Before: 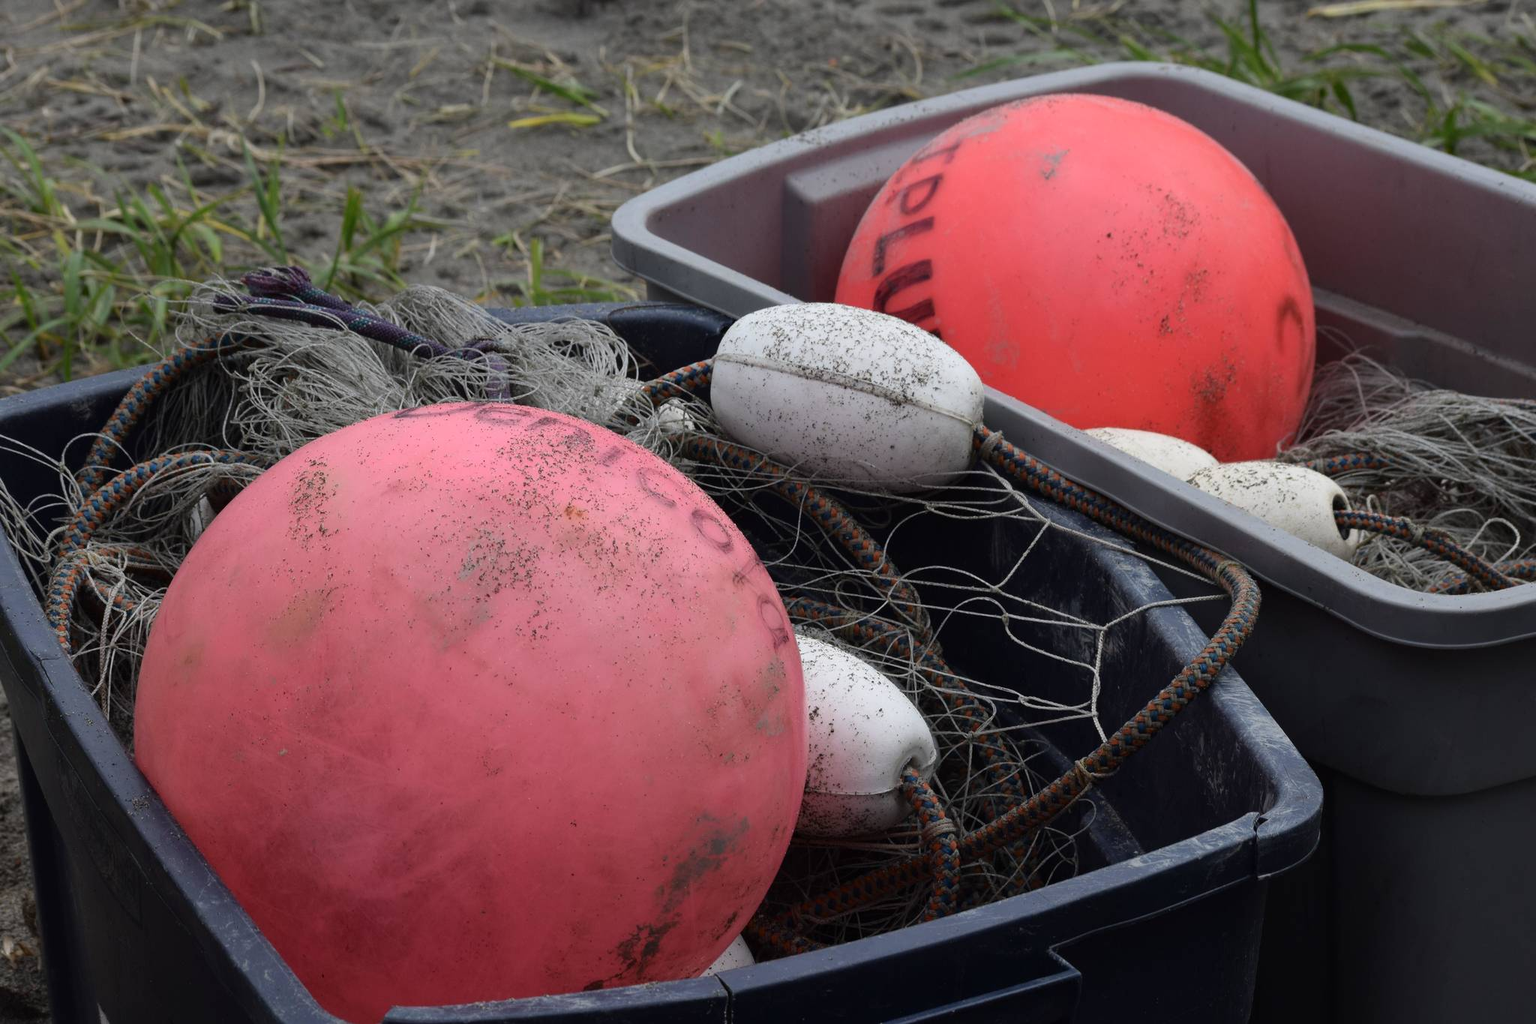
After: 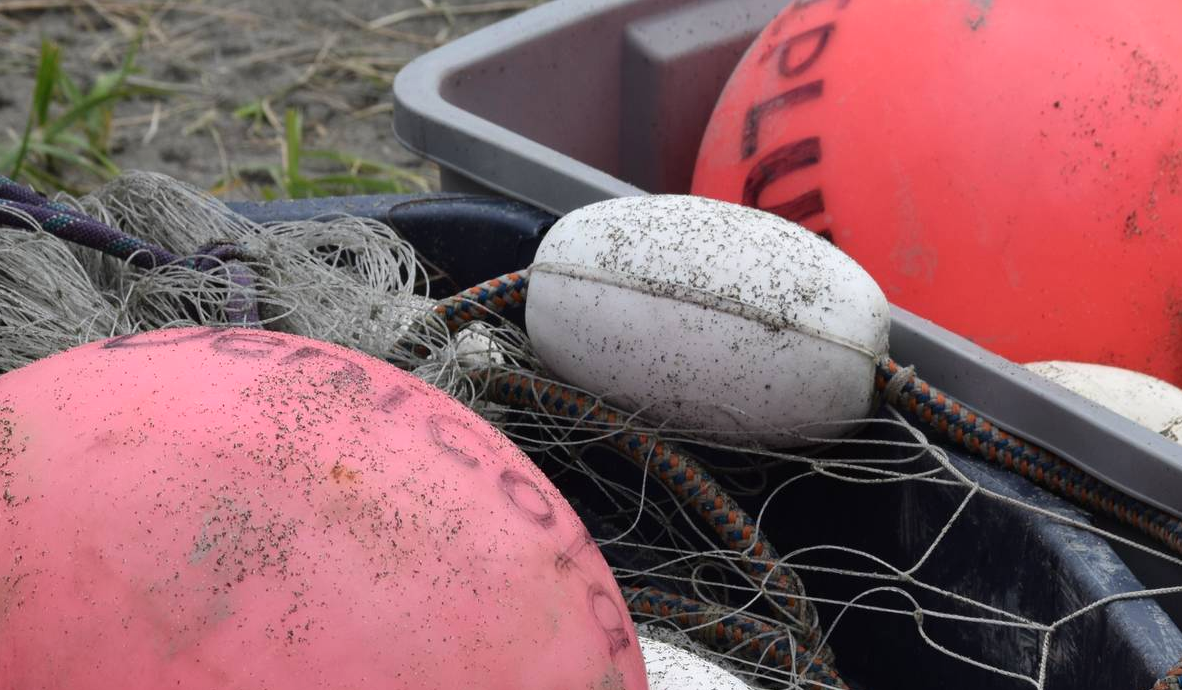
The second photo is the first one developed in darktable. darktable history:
exposure: exposure 0.15 EV, compensate exposure bias true, compensate highlight preservation false
crop: left 20.612%, top 15.372%, right 21.651%, bottom 34.015%
